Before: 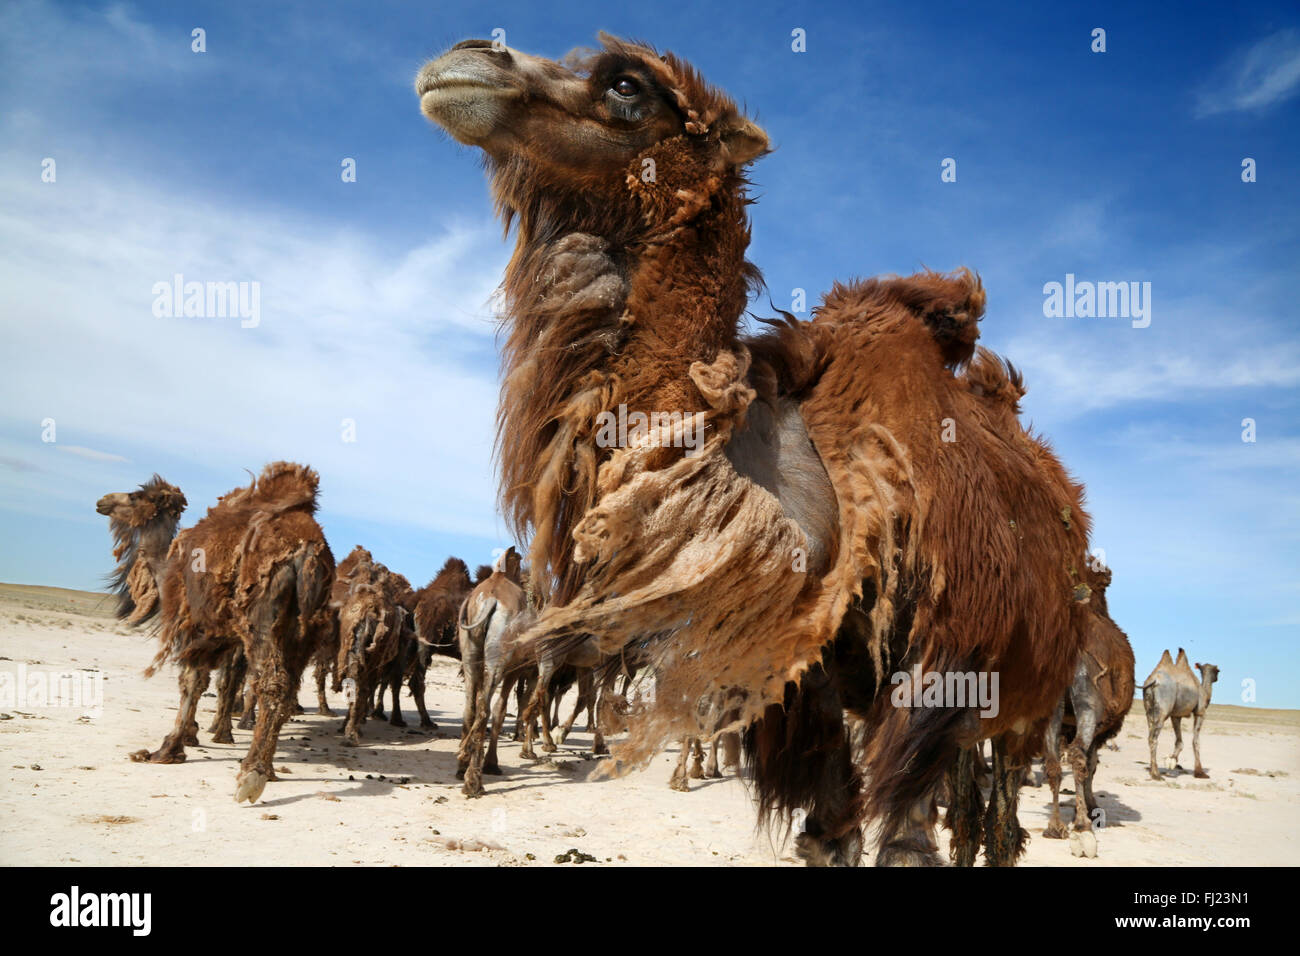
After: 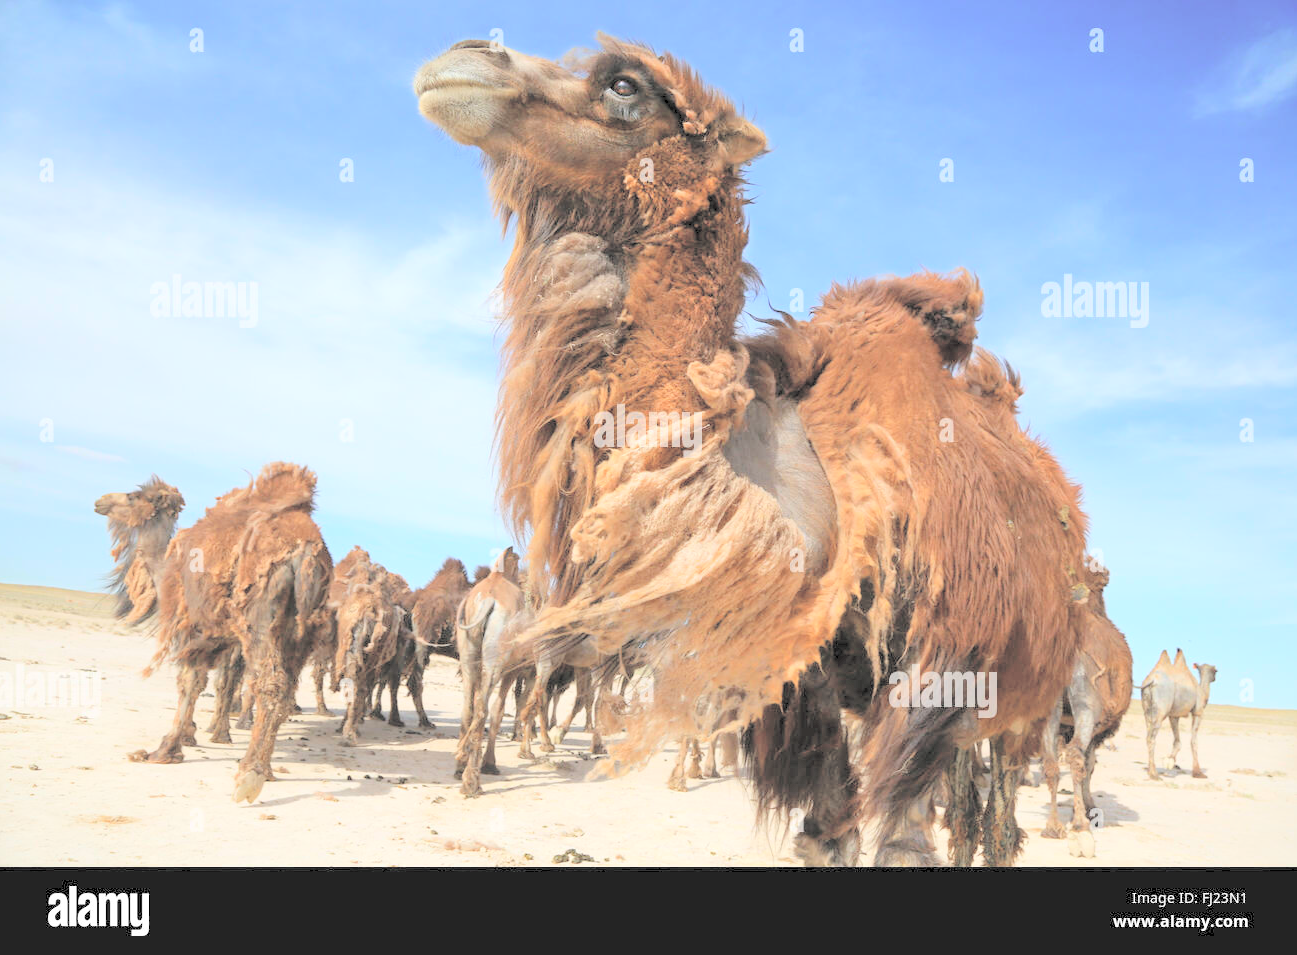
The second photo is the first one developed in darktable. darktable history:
crop and rotate: left 0.199%, bottom 0.013%
contrast brightness saturation: brightness 1
